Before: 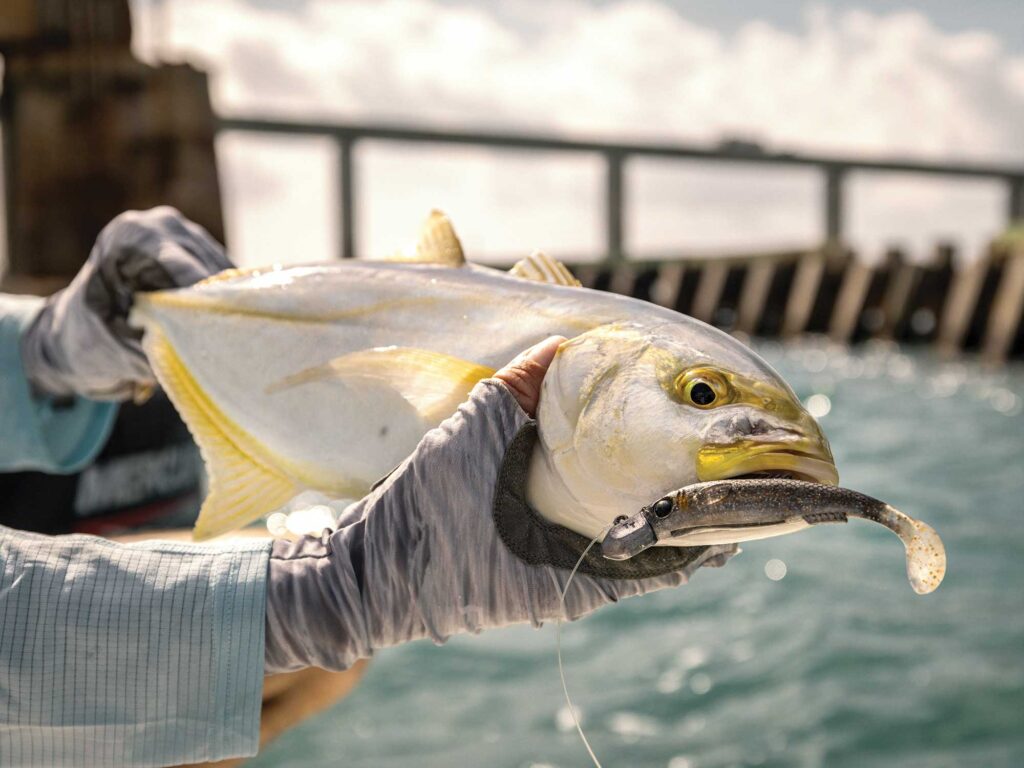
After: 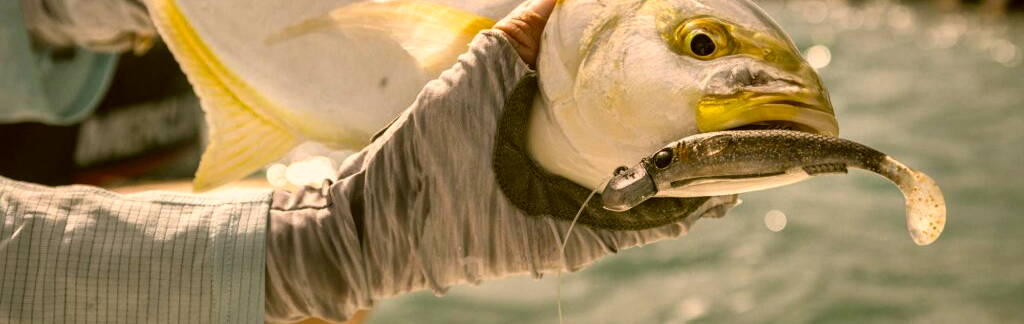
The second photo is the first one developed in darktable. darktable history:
color correction: highlights a* 8.98, highlights b* 15.09, shadows a* -0.49, shadows b* 26.52
crop: top 45.551%, bottom 12.262%
